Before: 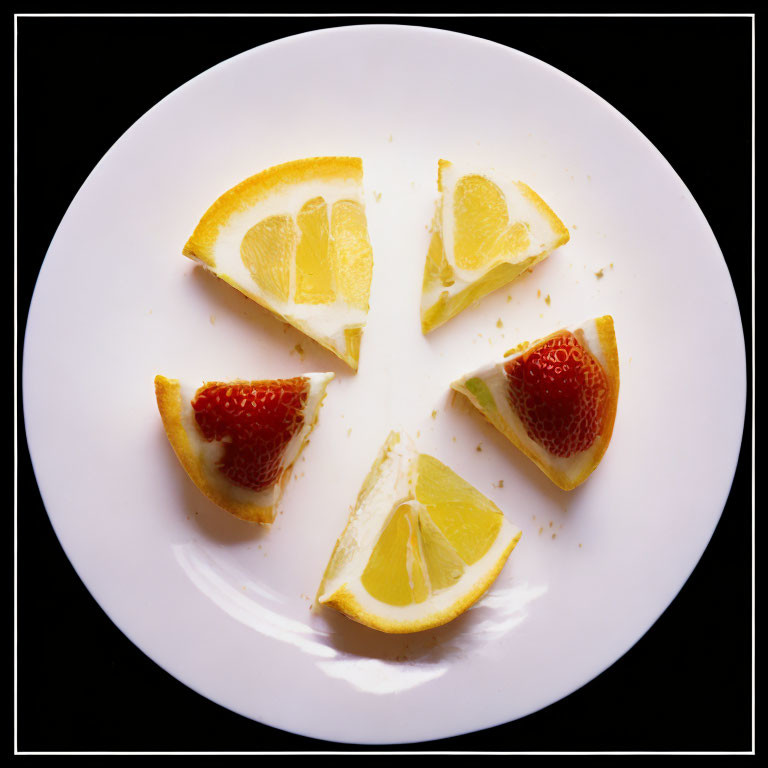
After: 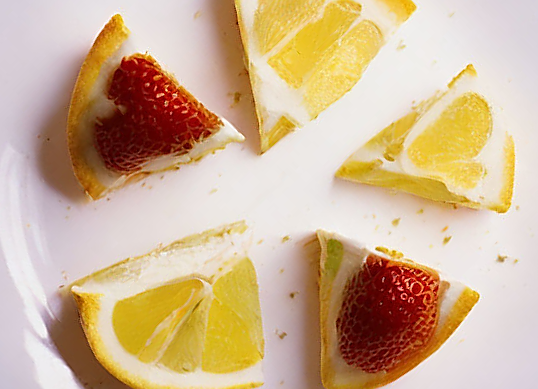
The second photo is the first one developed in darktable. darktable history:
crop and rotate: angle -45.44°, top 16.575%, right 0.902%, bottom 11.74%
sharpen: radius 1.403, amount 1.249, threshold 0.75
